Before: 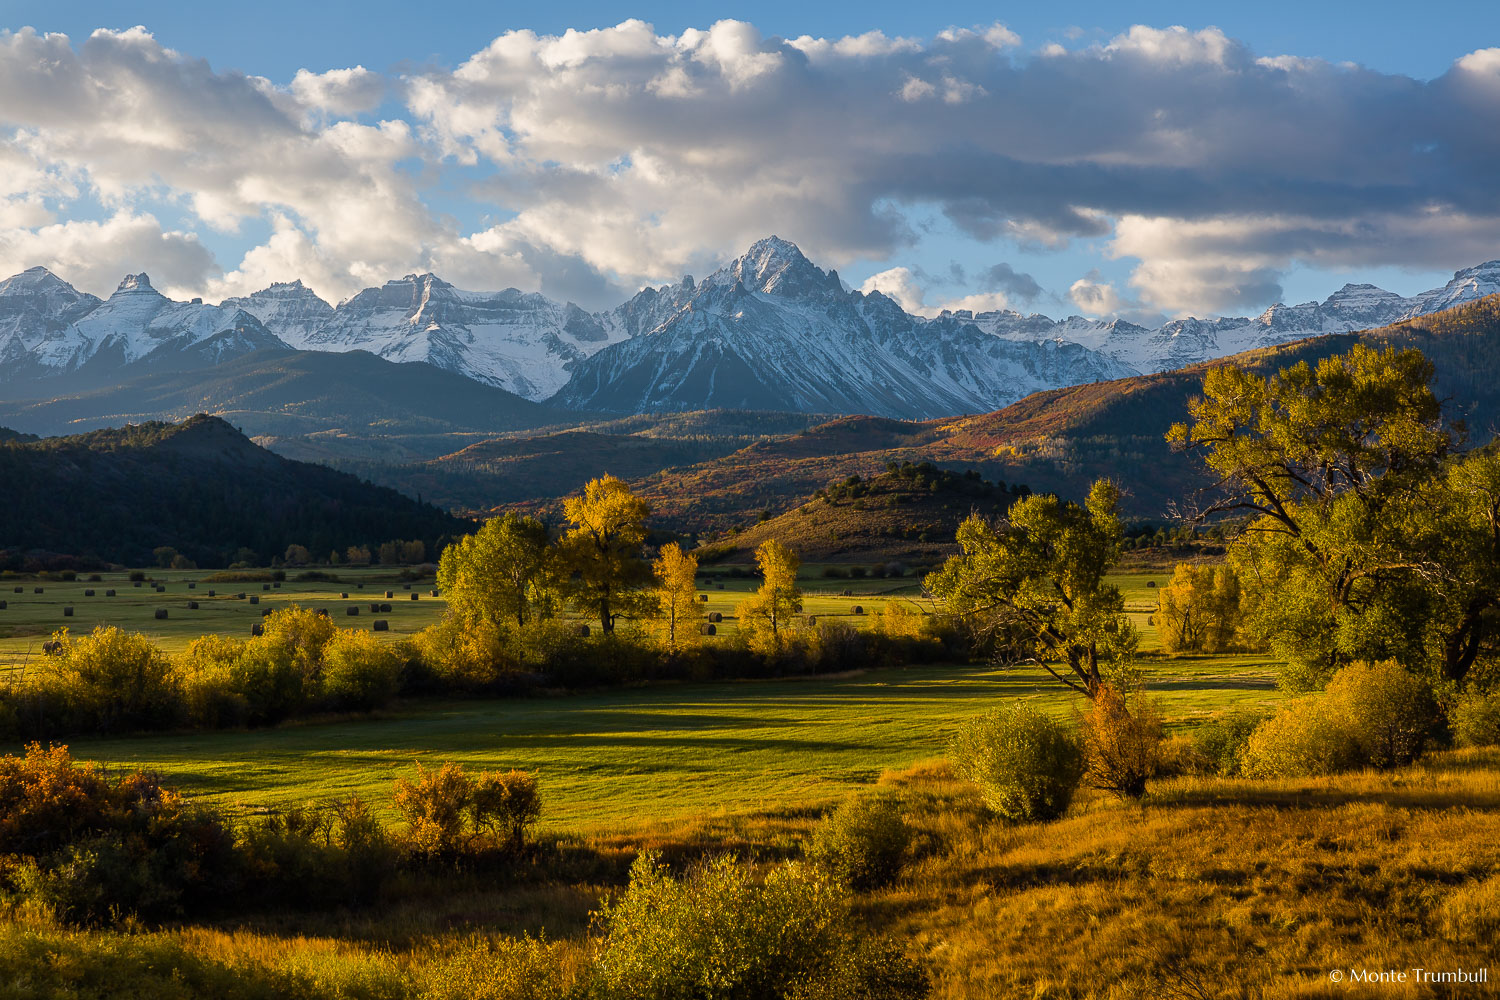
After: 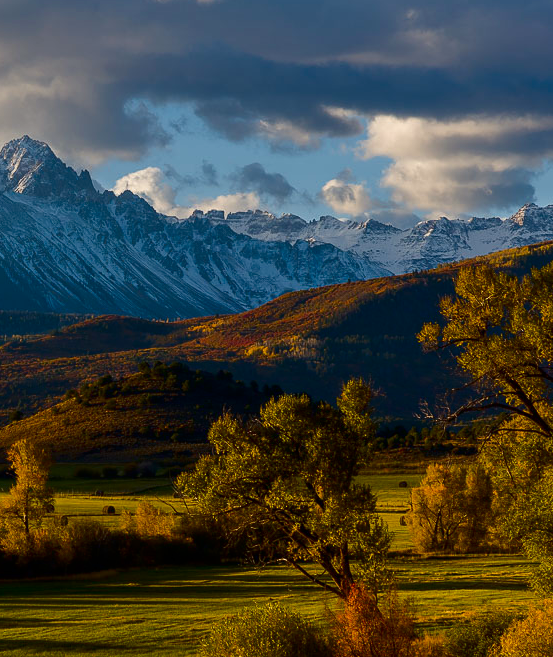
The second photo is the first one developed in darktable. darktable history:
contrast brightness saturation: brightness -0.25, saturation 0.197
crop and rotate: left 49.896%, top 10.096%, right 13.201%, bottom 24.158%
color correction: highlights b* 3.02
